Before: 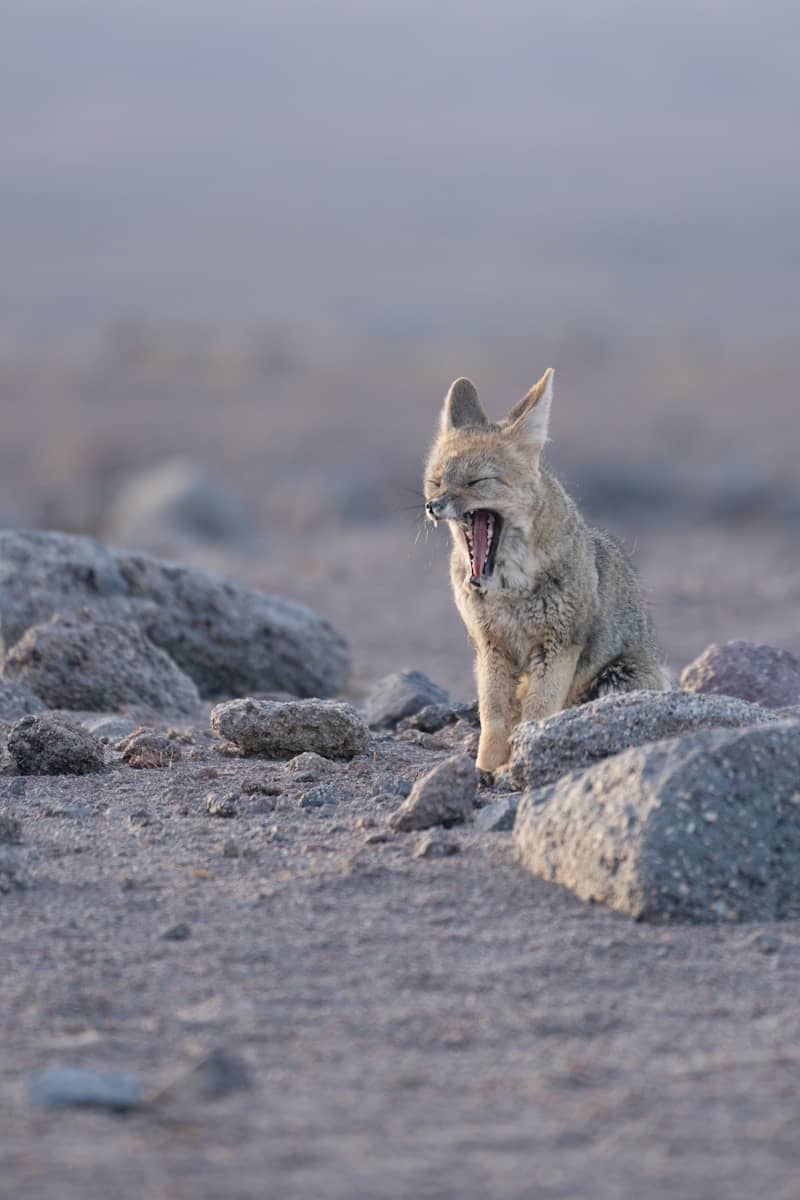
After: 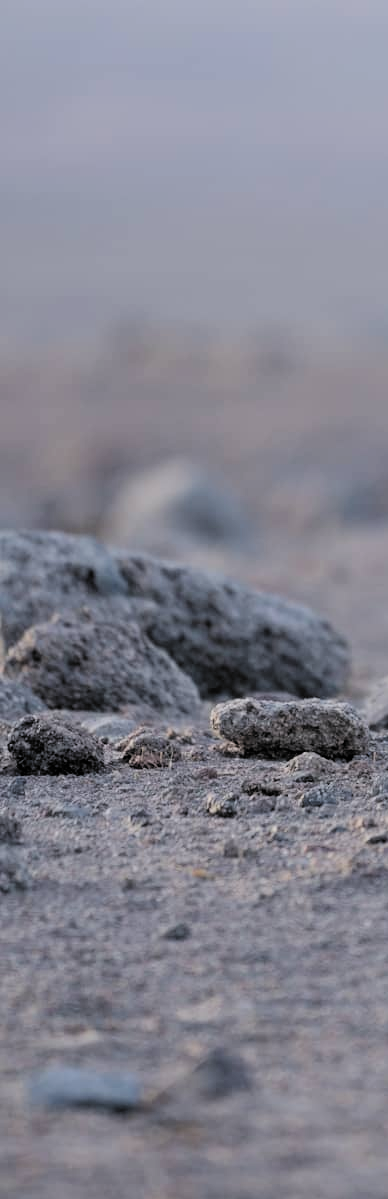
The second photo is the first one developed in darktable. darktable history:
crop and rotate: left 0.04%, top 0%, right 51.4%
color correction: highlights b* -0.061, saturation 0.983
exposure: black level correction 0, exposure 0 EV, compensate exposure bias true, compensate highlight preservation false
filmic rgb: black relative exposure -5.12 EV, white relative exposure 4 EV, hardness 2.88, contrast 1.298, highlights saturation mix -28.93%, color science v6 (2022)
